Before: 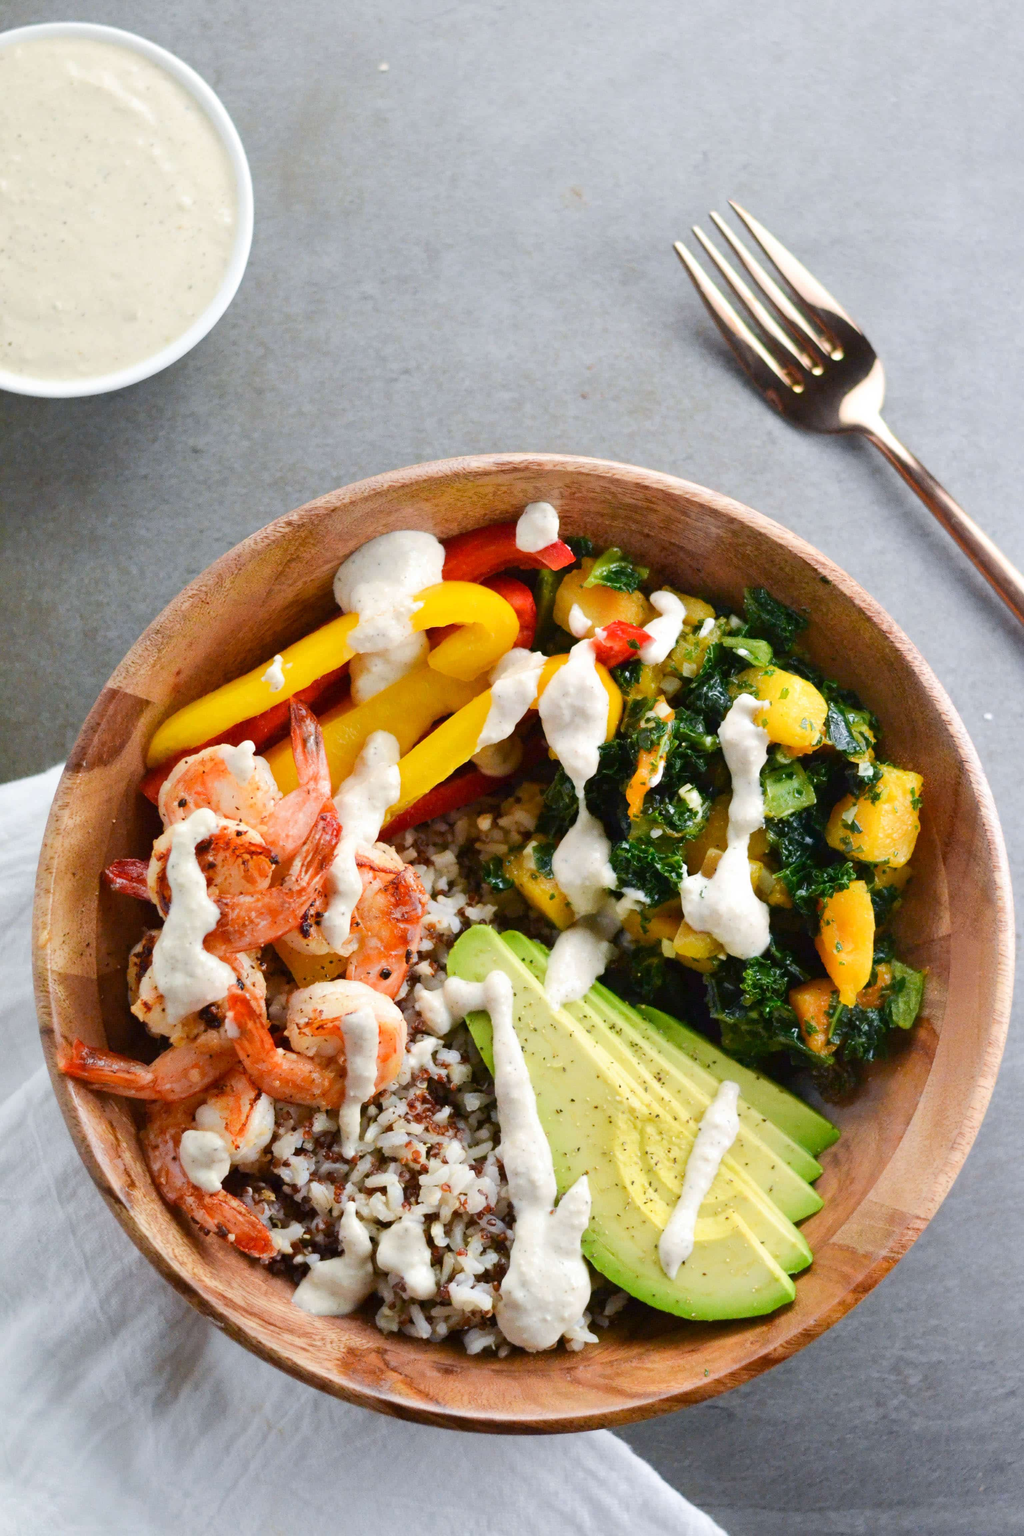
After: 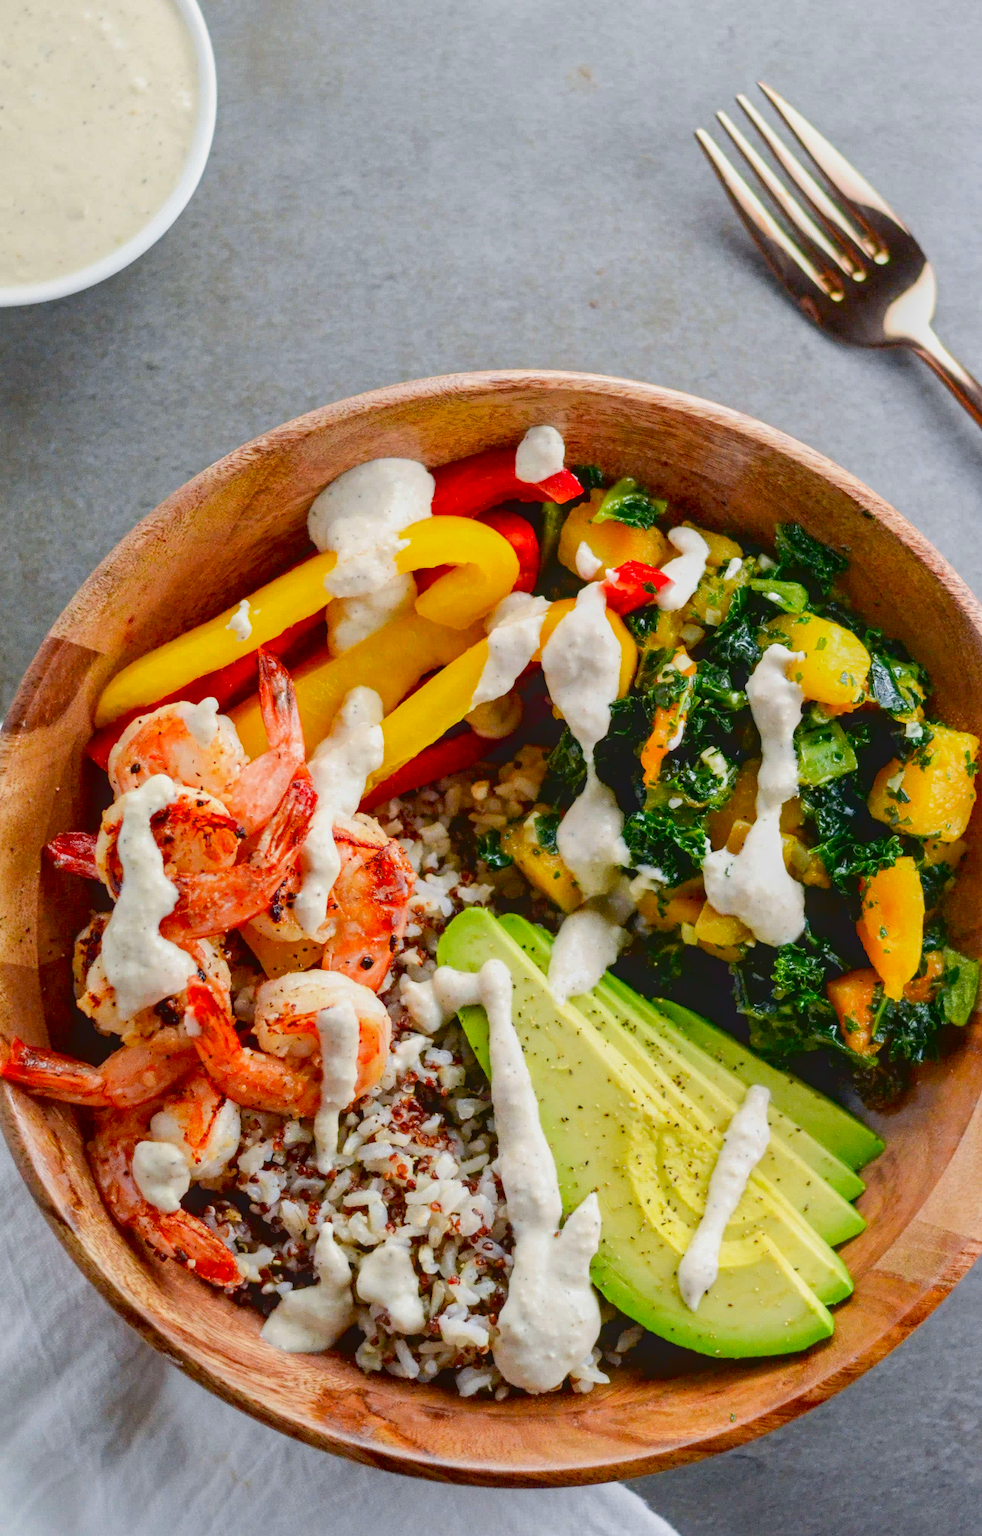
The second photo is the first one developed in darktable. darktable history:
local contrast: highlights 26%, detail 130%
contrast brightness saturation: contrast -0.19, saturation 0.189
crop: left 6.218%, top 8.382%, right 9.544%, bottom 3.83%
exposure: black level correction 0.01, exposure 0.015 EV, compensate exposure bias true, compensate highlight preservation false
contrast equalizer: y [[0.5, 0.501, 0.525, 0.597, 0.58, 0.514], [0.5 ×6], [0.5 ×6], [0 ×6], [0 ×6]], mix 0.319
